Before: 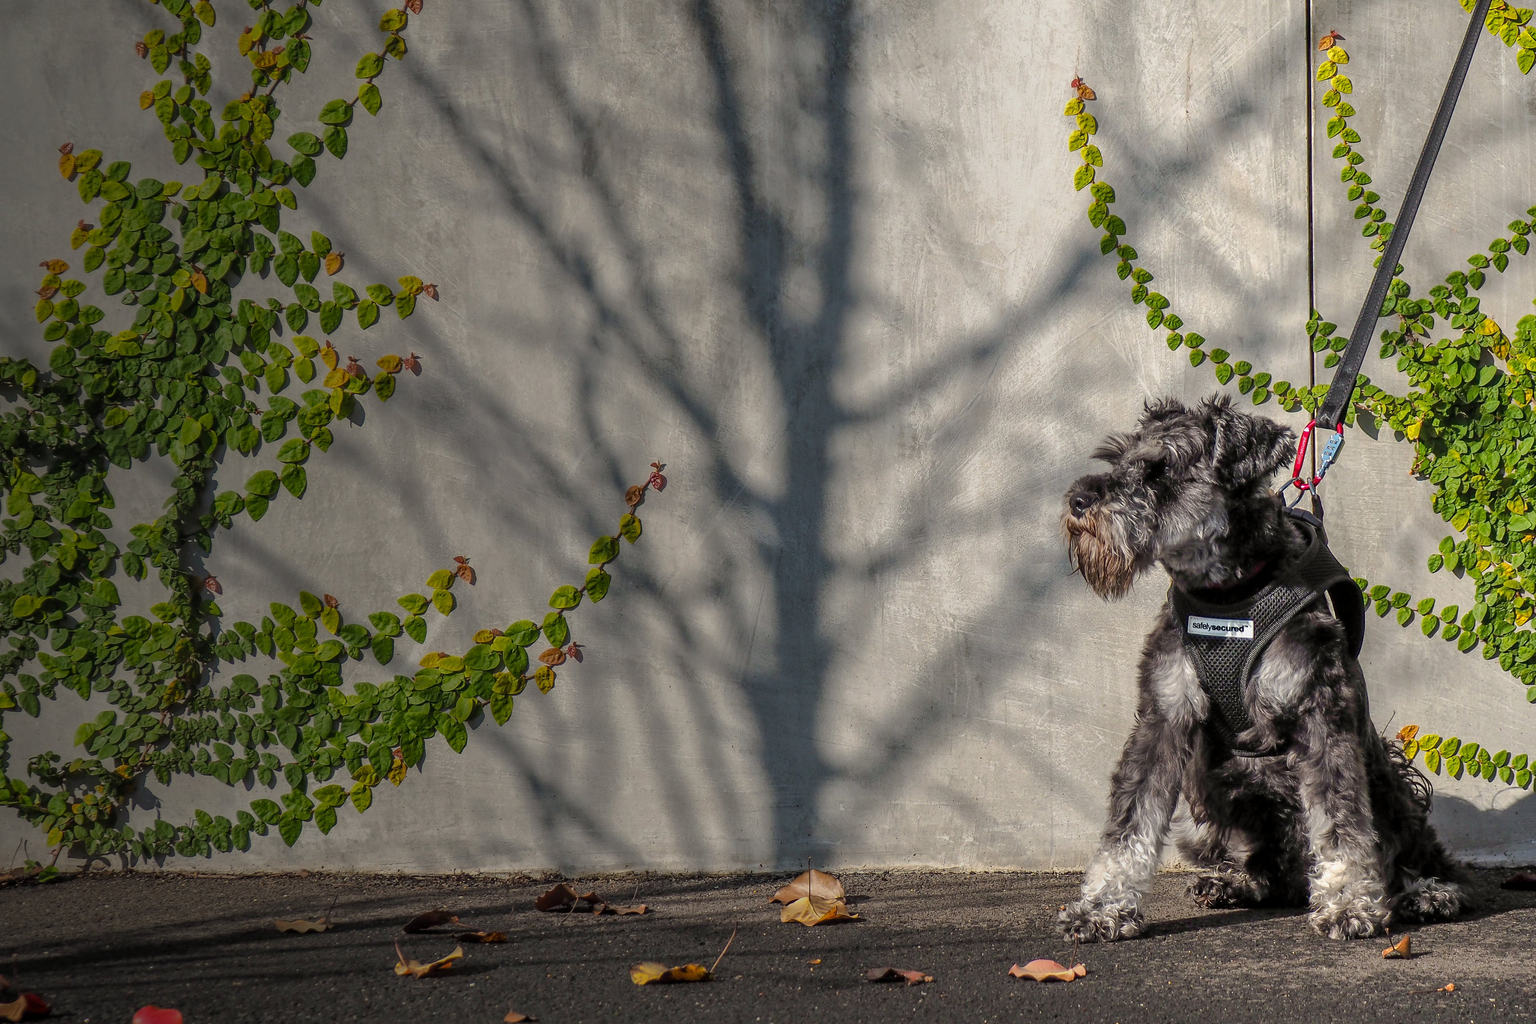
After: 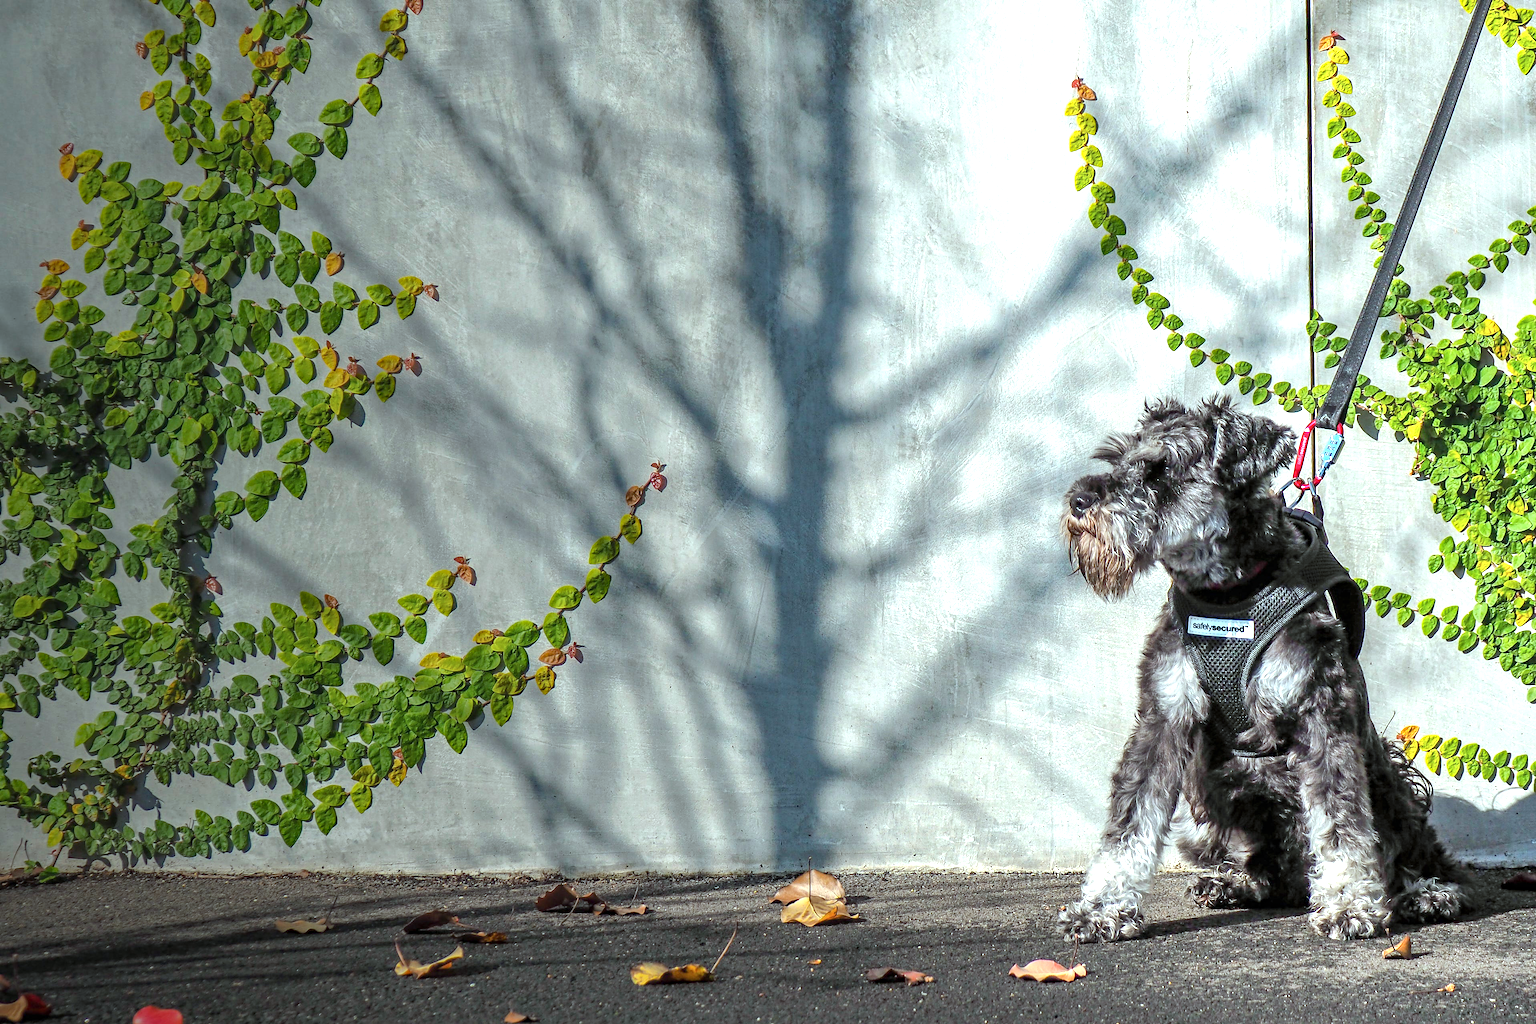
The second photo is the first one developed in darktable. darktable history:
exposure: black level correction 0, exposure 1.2 EV, compensate highlight preservation false
haze removal: compatibility mode true, adaptive false
color correction: highlights a* -10.04, highlights b* -10.37
